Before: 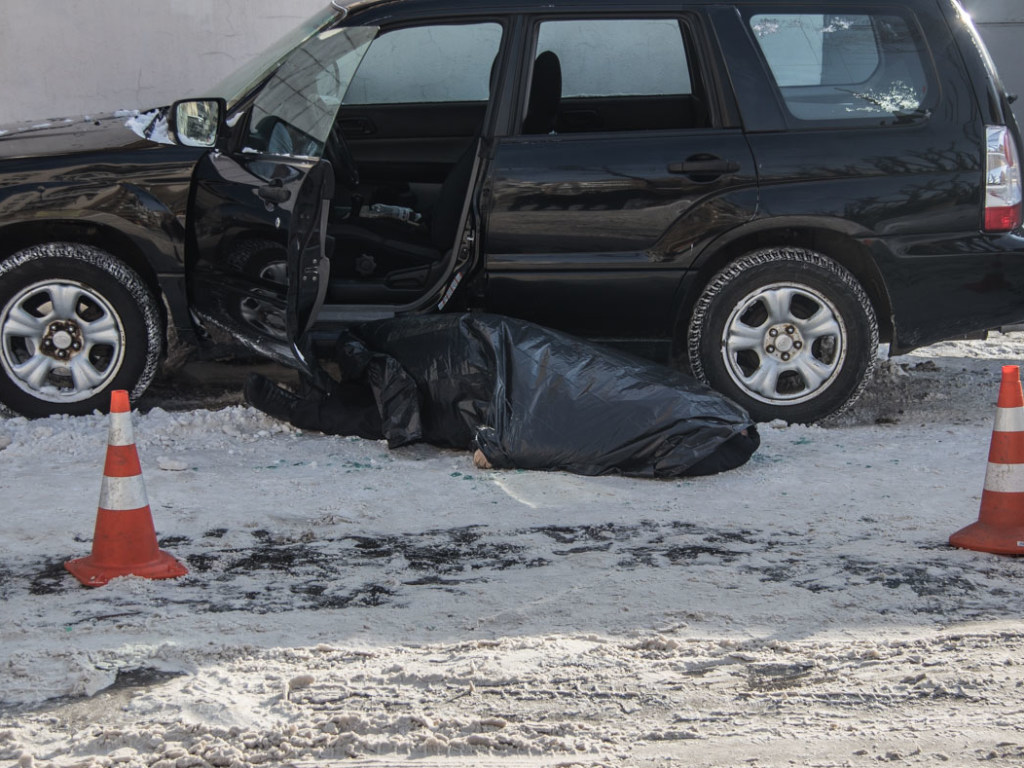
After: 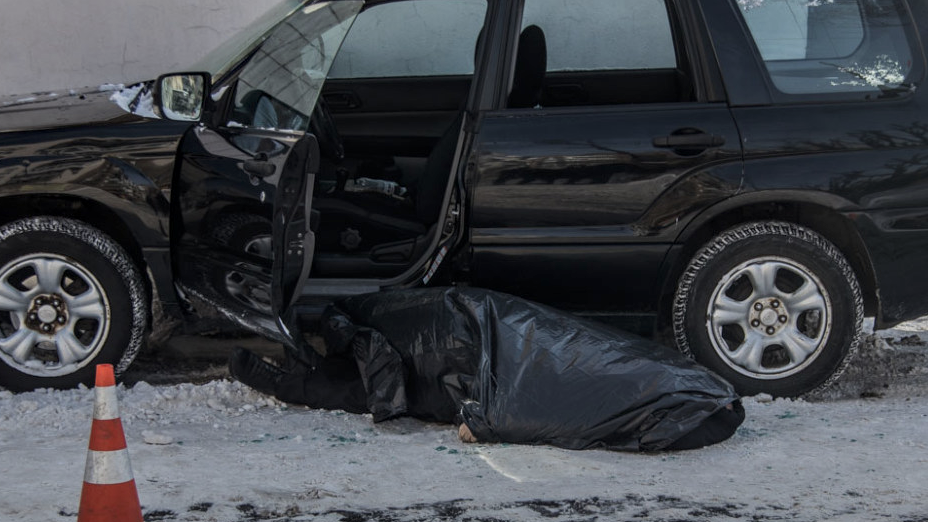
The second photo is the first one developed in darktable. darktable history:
local contrast: on, module defaults
crop: left 1.509%, top 3.452%, right 7.696%, bottom 28.452%
exposure: exposure -0.36 EV, compensate highlight preservation false
